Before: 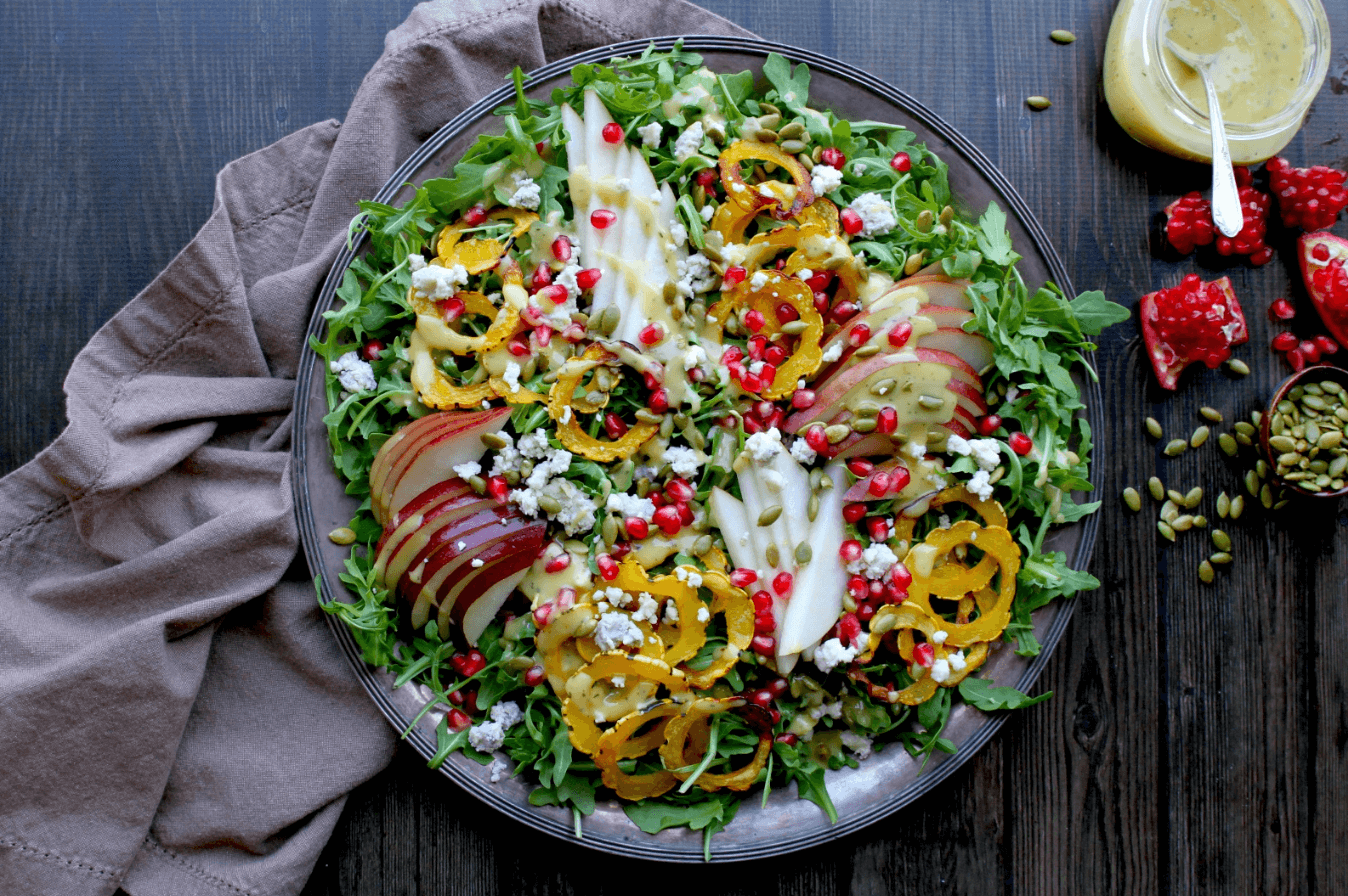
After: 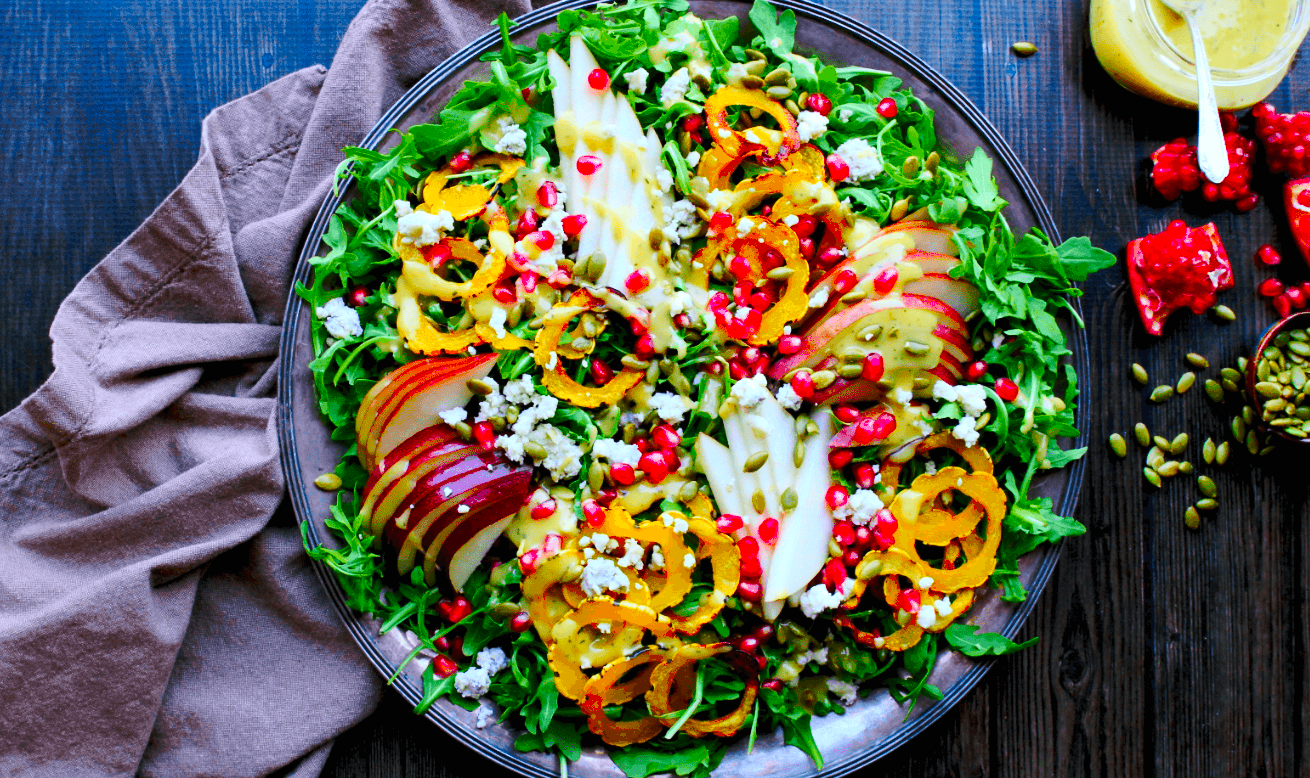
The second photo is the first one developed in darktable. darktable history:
base curve: curves: ch0 [(0, 0) (0.073, 0.04) (0.157, 0.139) (0.492, 0.492) (0.758, 0.758) (1, 1)], exposure shift 0.01, preserve colors none
crop: left 1.099%, top 6.093%, right 1.684%, bottom 7.018%
contrast brightness saturation: contrast 0.2, brightness 0.2, saturation 0.784
